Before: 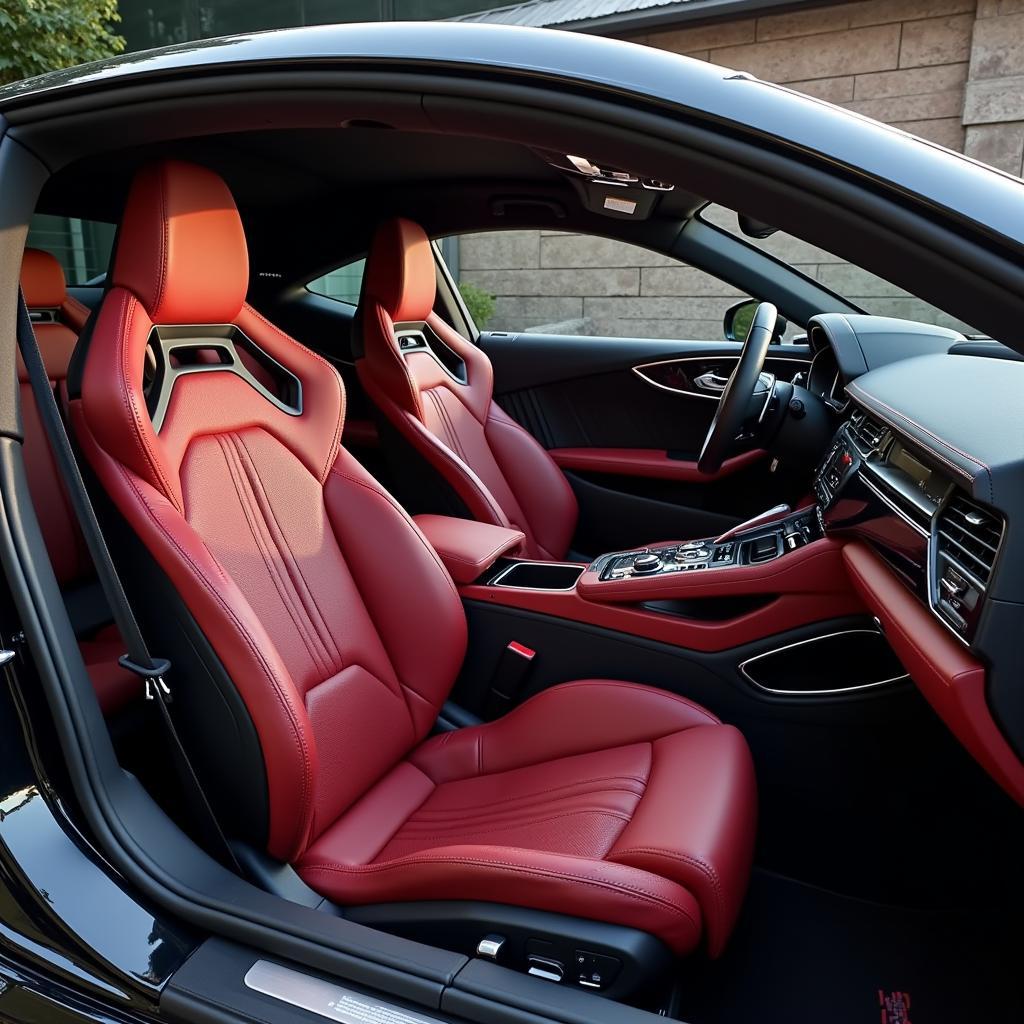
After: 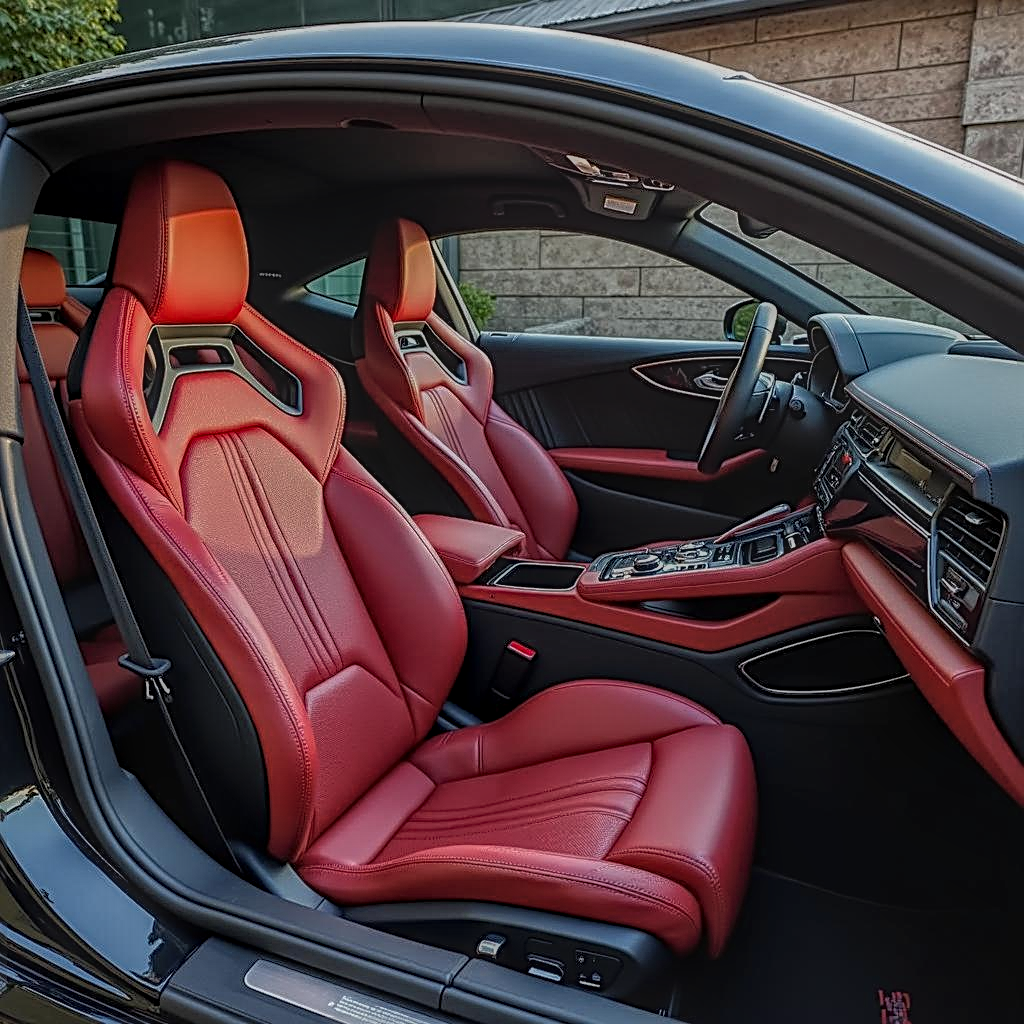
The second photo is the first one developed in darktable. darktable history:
sharpen: radius 2.607, amount 0.685
local contrast: highlights 20%, shadows 25%, detail 200%, midtone range 0.2
tone equalizer: edges refinement/feathering 500, mask exposure compensation -1.57 EV, preserve details no
